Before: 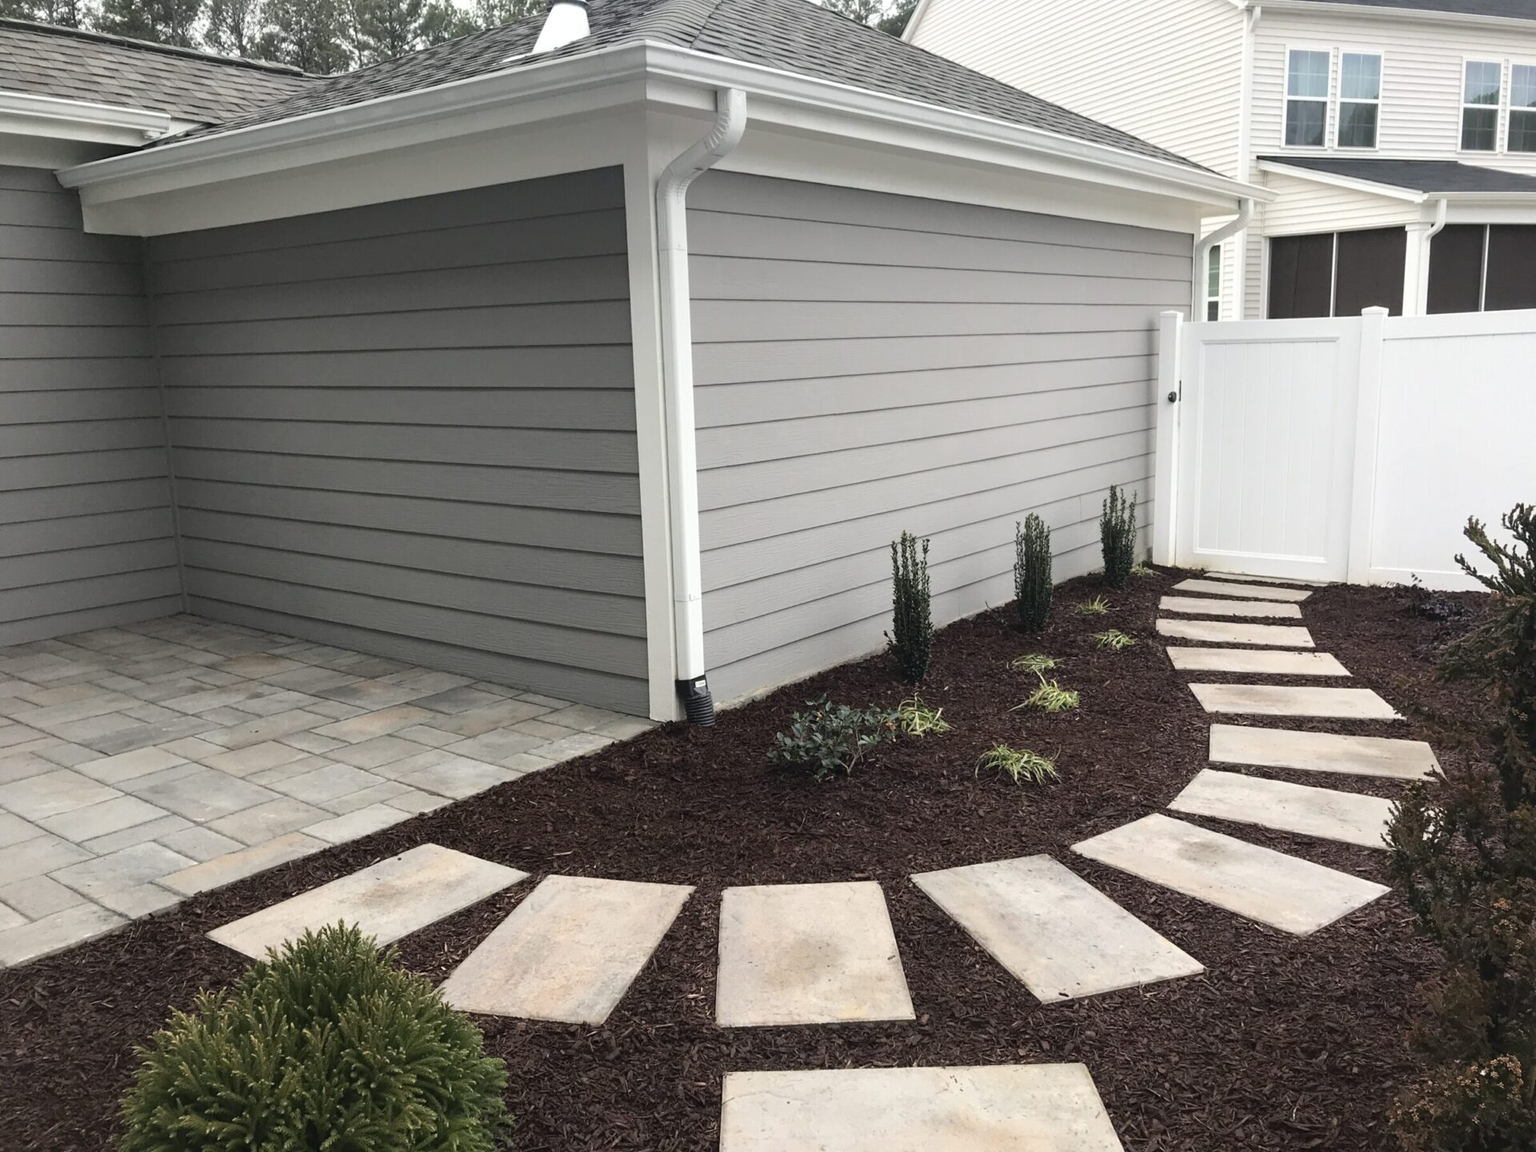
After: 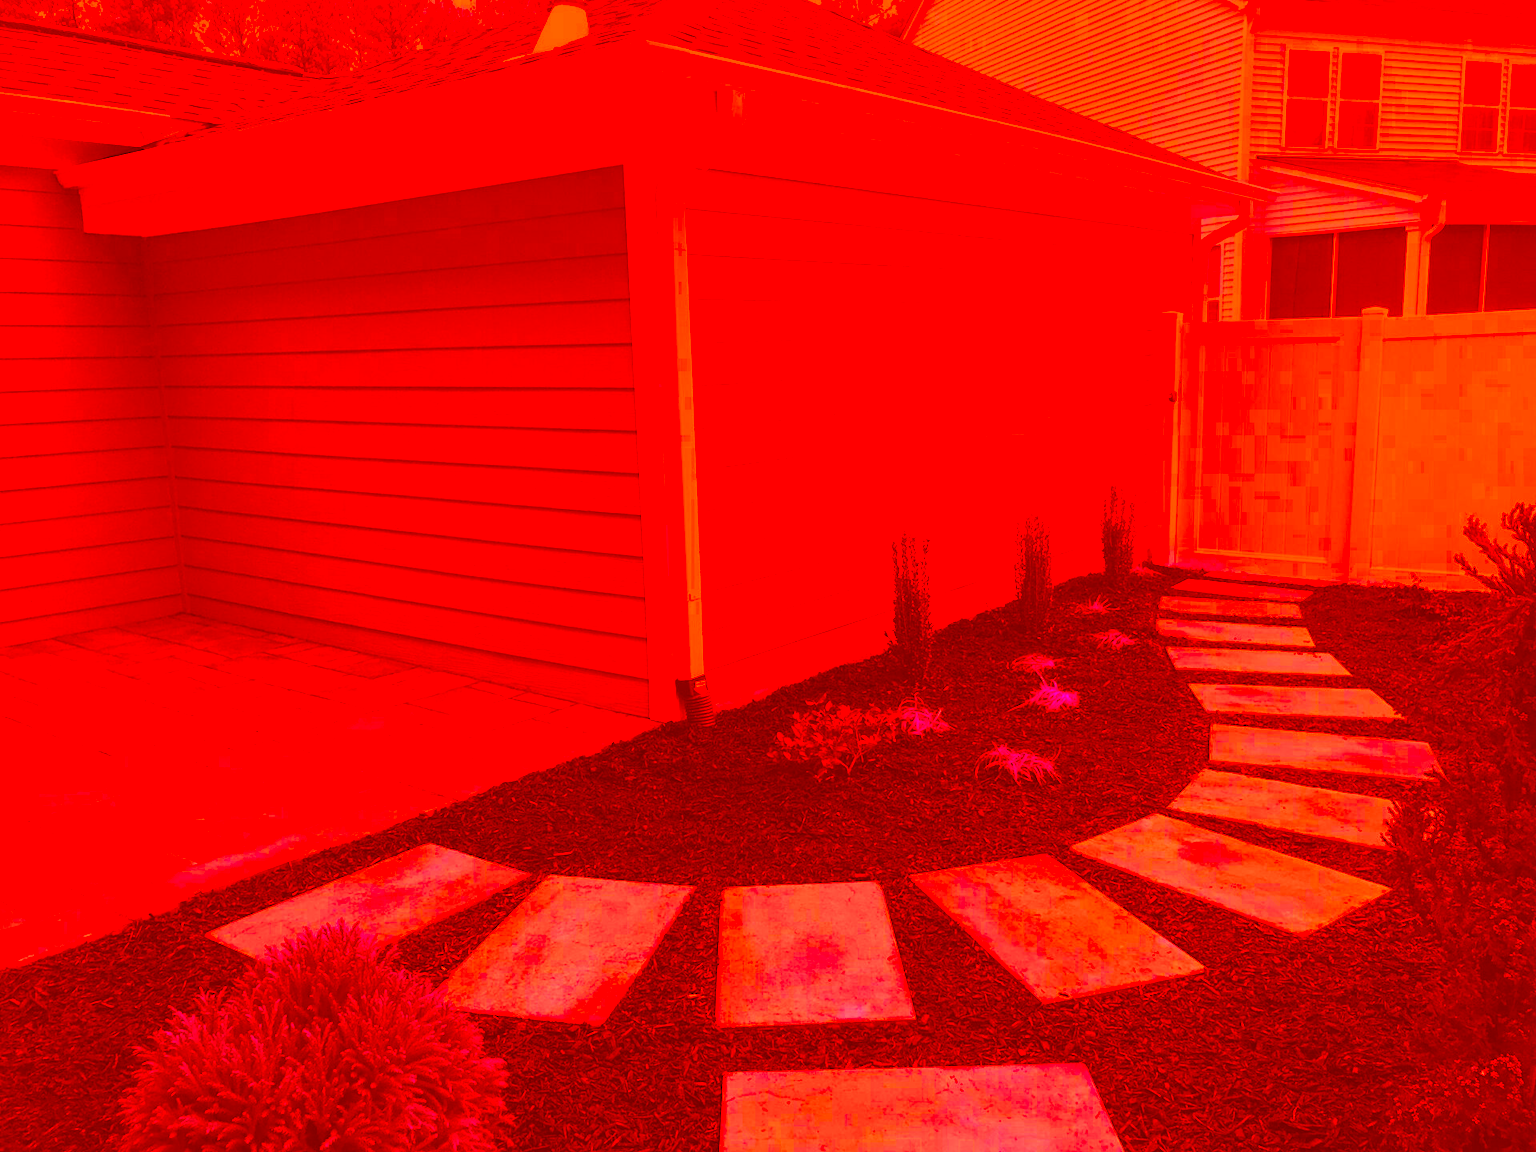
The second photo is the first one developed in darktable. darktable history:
color correction: highlights a* -39.68, highlights b* -40, shadows a* -40, shadows b* -40, saturation -3
color balance: output saturation 110%
